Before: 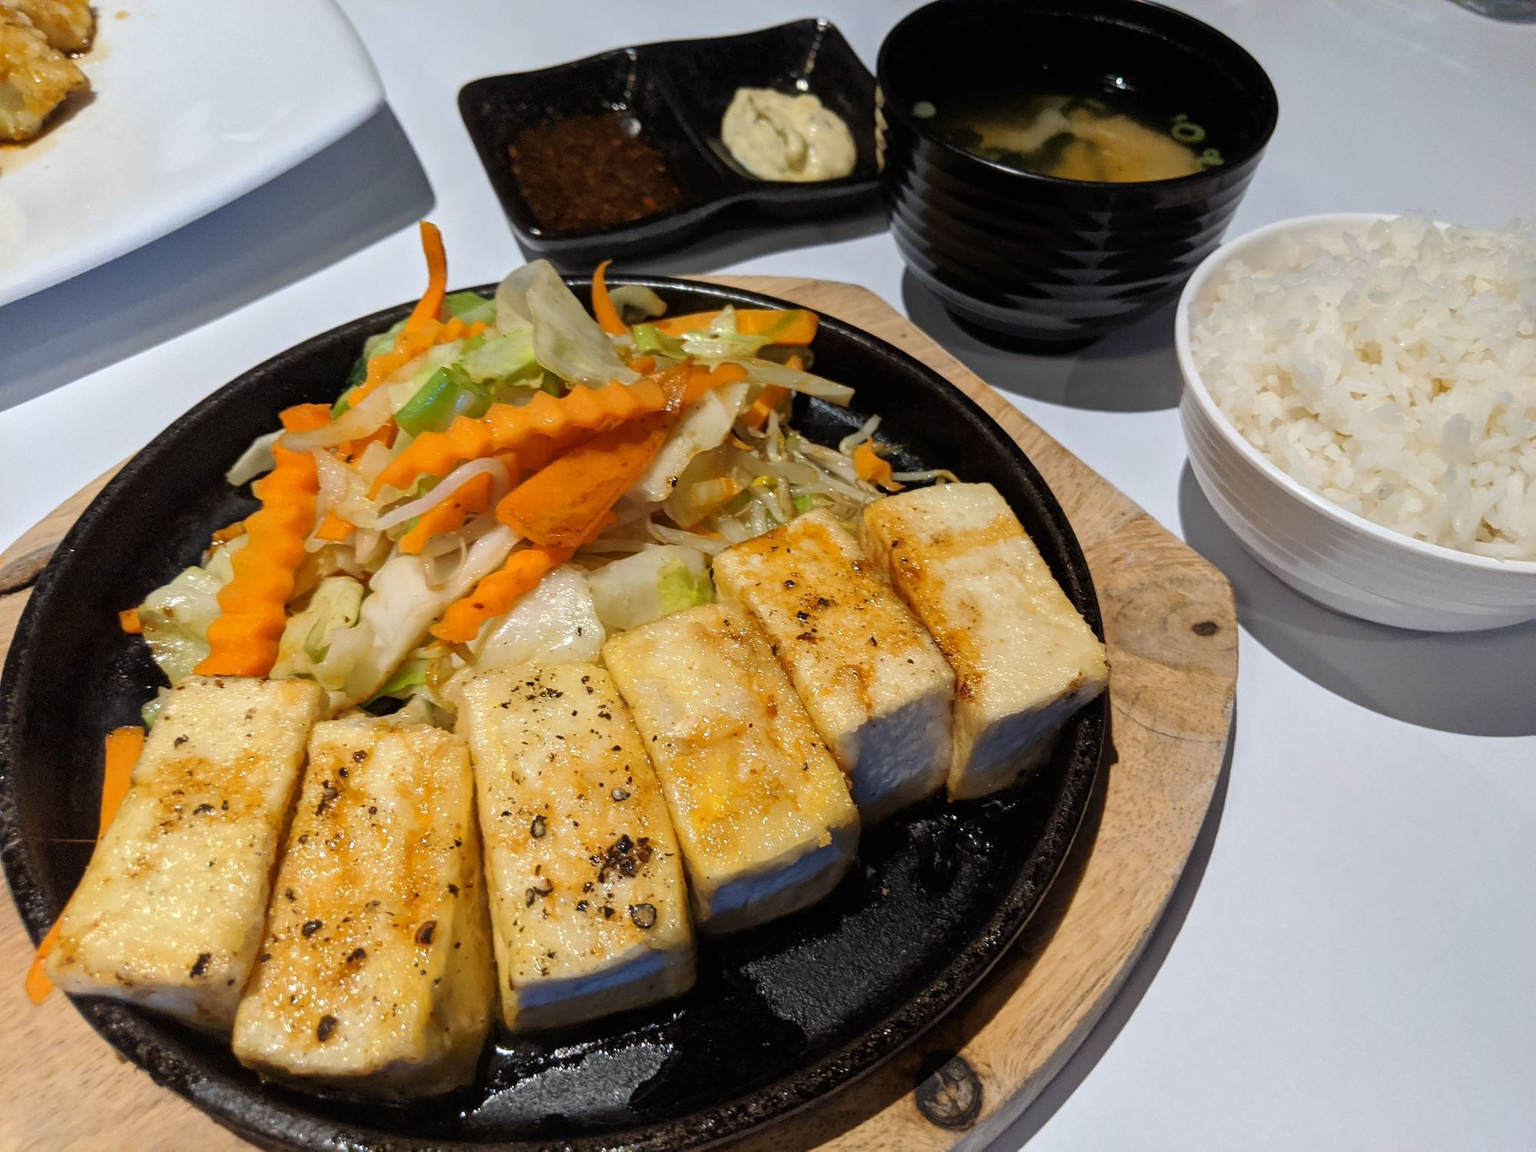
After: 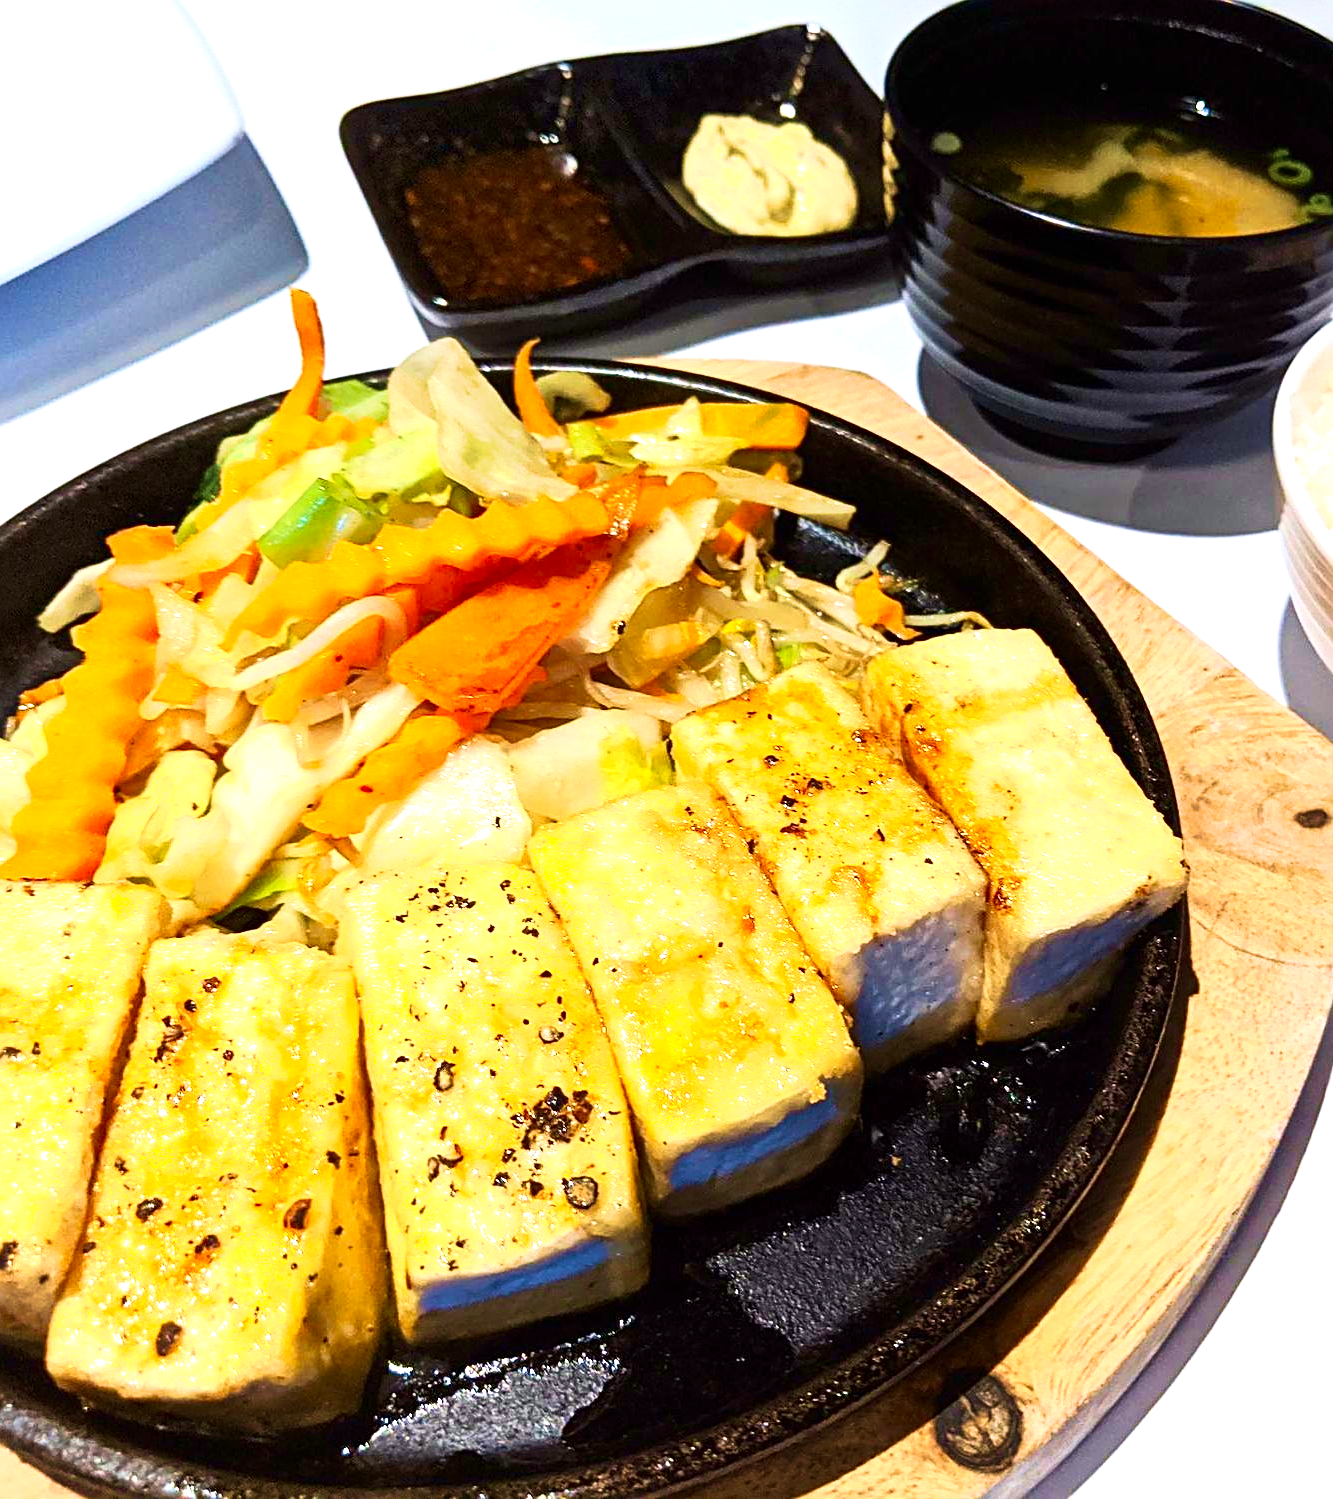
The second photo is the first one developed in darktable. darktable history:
exposure: black level correction 0, exposure 1.001 EV, compensate exposure bias true, compensate highlight preservation false
velvia: strength 66.74%, mid-tones bias 0.97
contrast brightness saturation: contrast 0.176, saturation 0.309
shadows and highlights: shadows -1.35, highlights 38.23
crop and rotate: left 12.854%, right 20.449%
sharpen: radius 2.786
local contrast: mode bilateral grid, contrast 11, coarseness 24, detail 112%, midtone range 0.2
